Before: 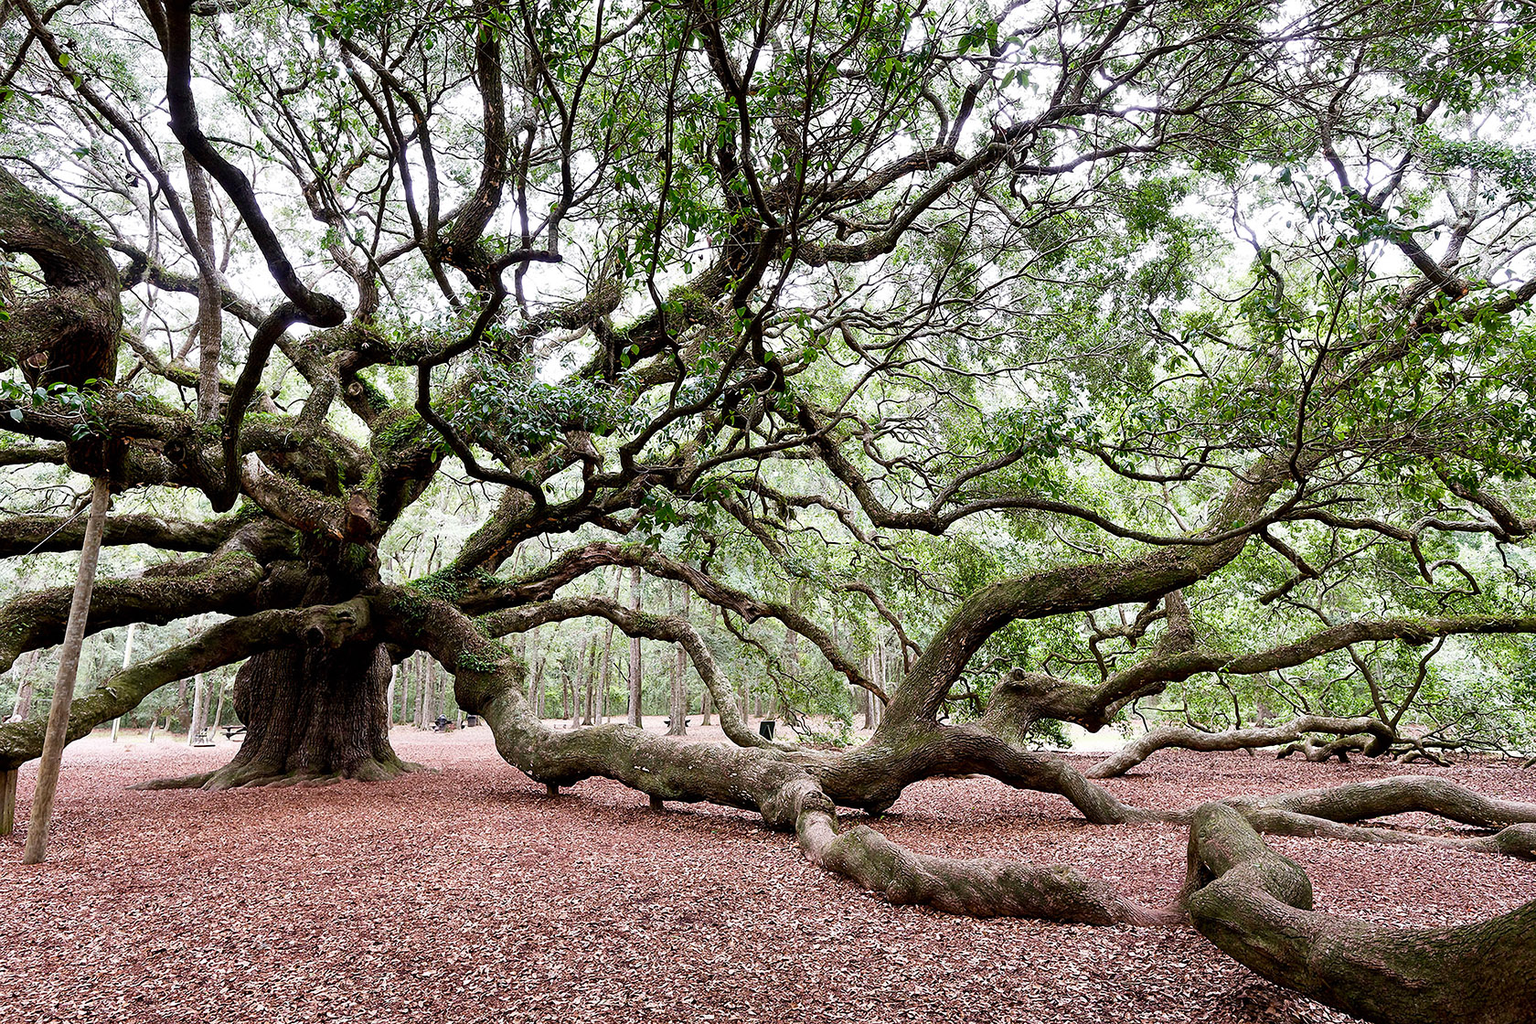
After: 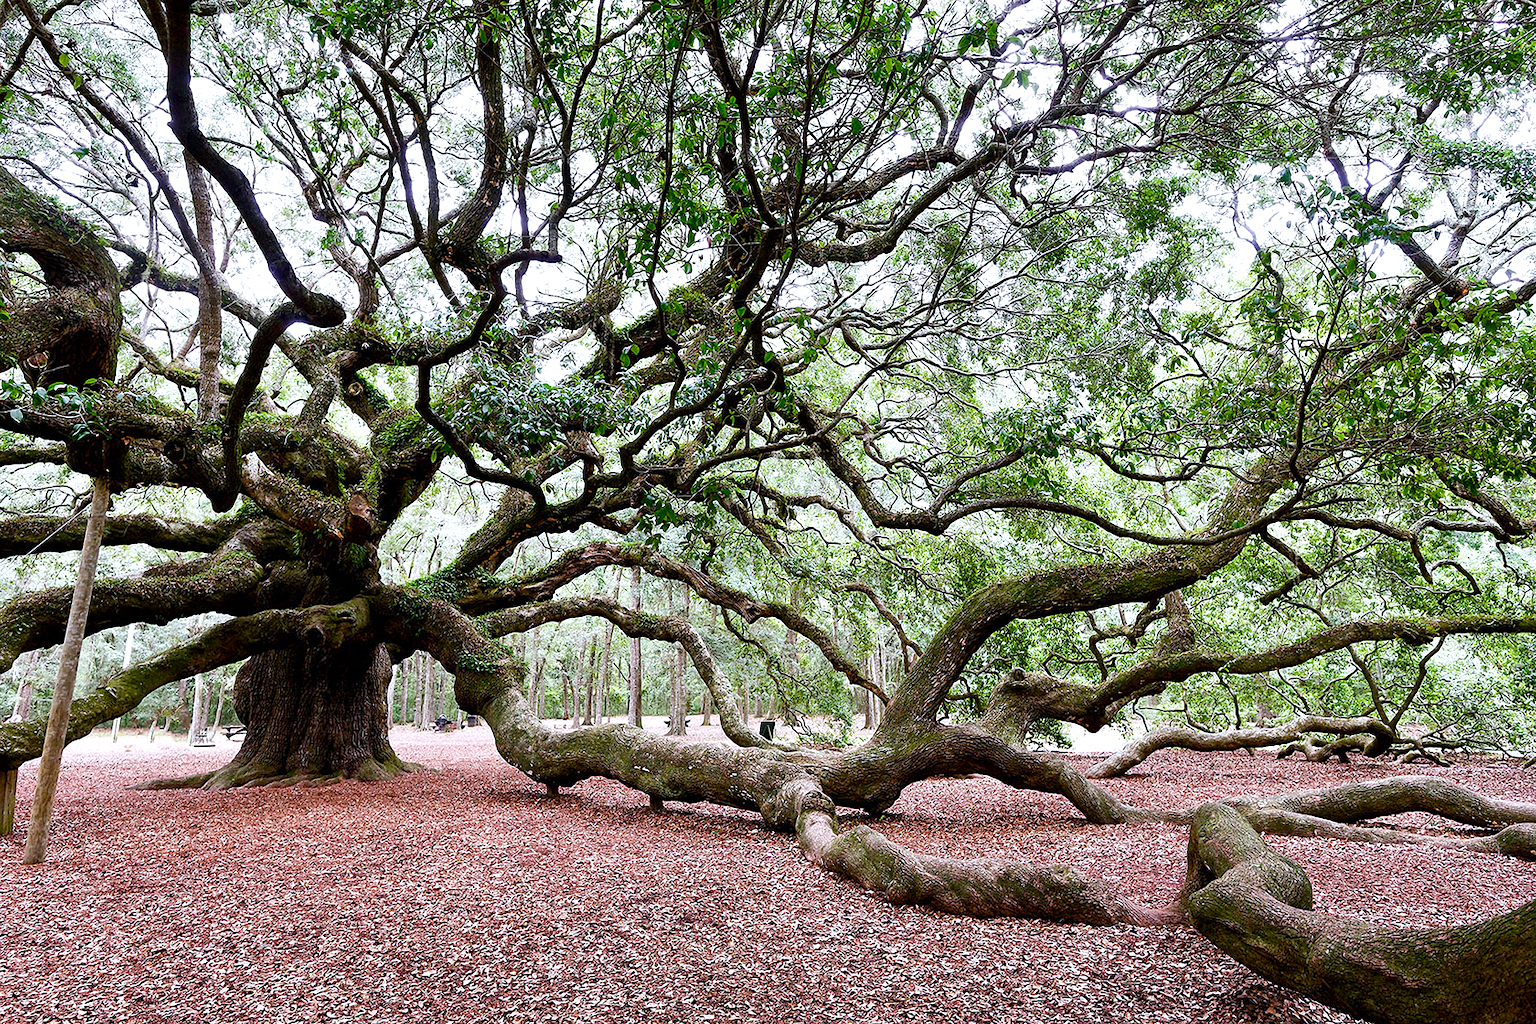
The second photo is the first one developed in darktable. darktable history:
color balance rgb: shadows lift › chroma 2.023%, shadows lift › hue 217.91°, highlights gain › luminance 17.112%, highlights gain › chroma 2.837%, highlights gain › hue 258.65°, perceptual saturation grading › global saturation 20%, perceptual saturation grading › highlights -25.16%, perceptual saturation grading › shadows 49.77%
